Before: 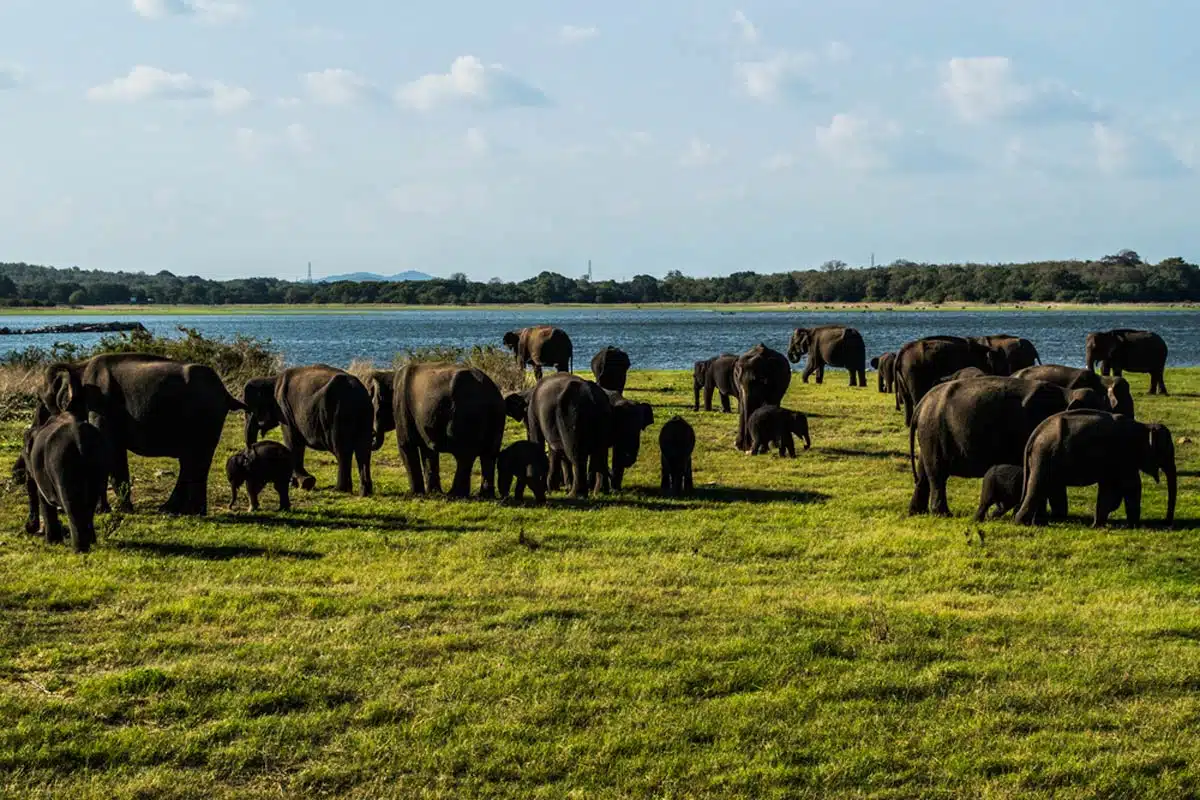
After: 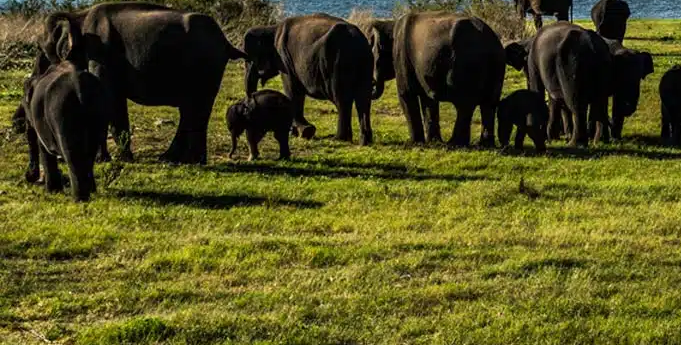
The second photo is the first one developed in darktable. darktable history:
crop: top 43.972%, right 43.172%, bottom 12.88%
